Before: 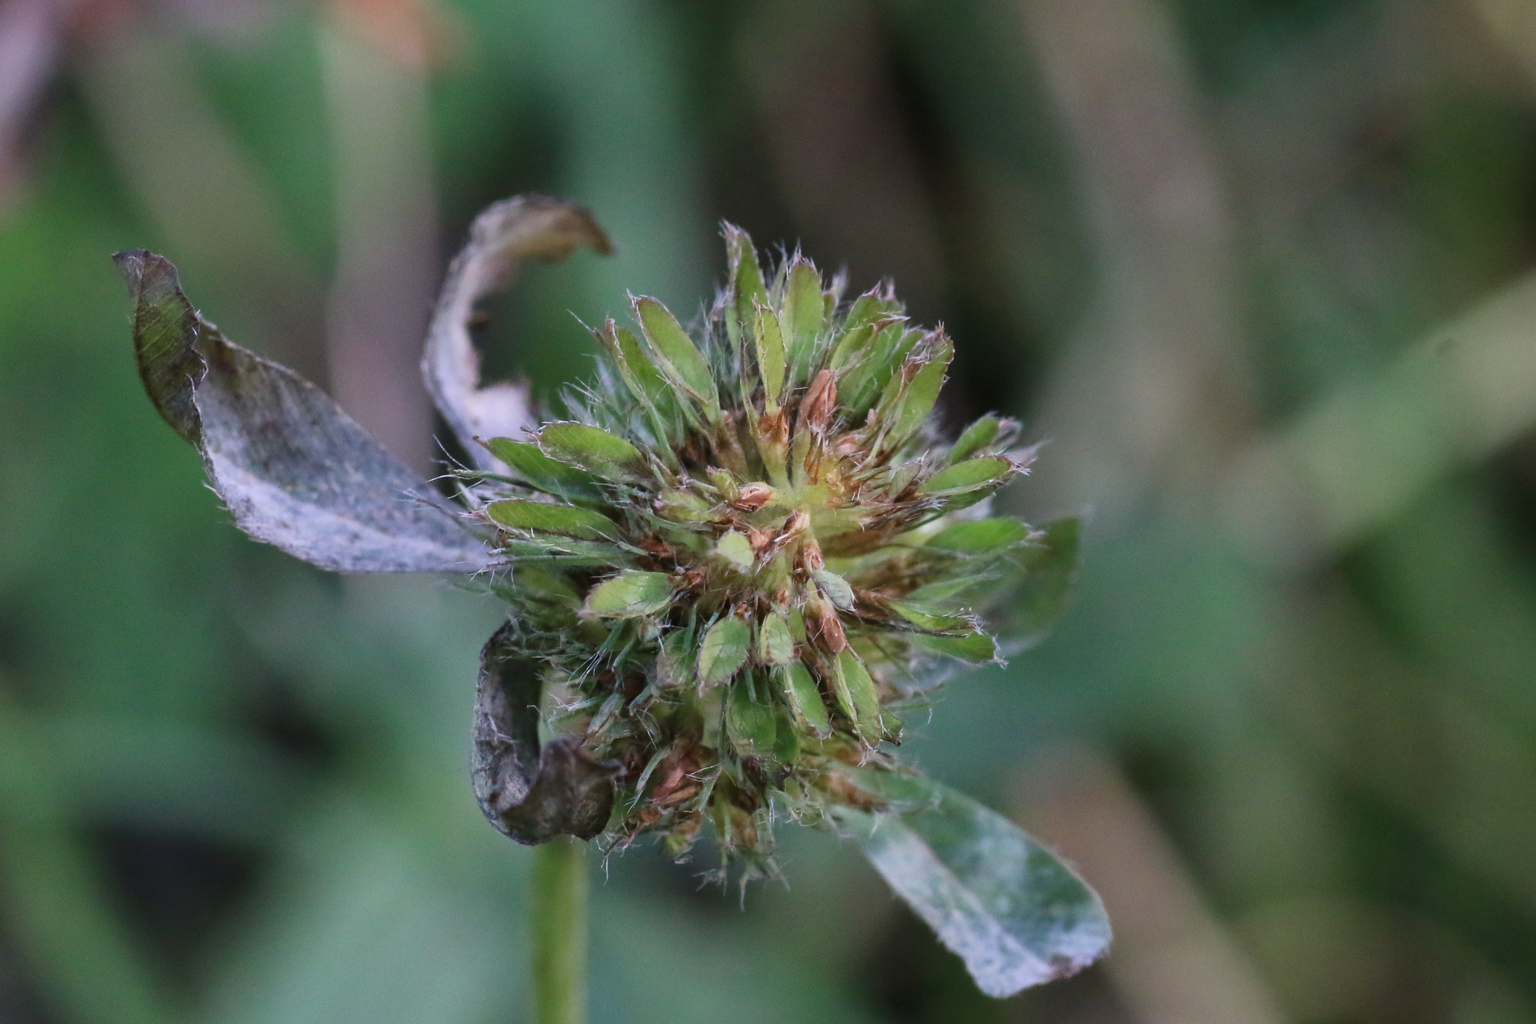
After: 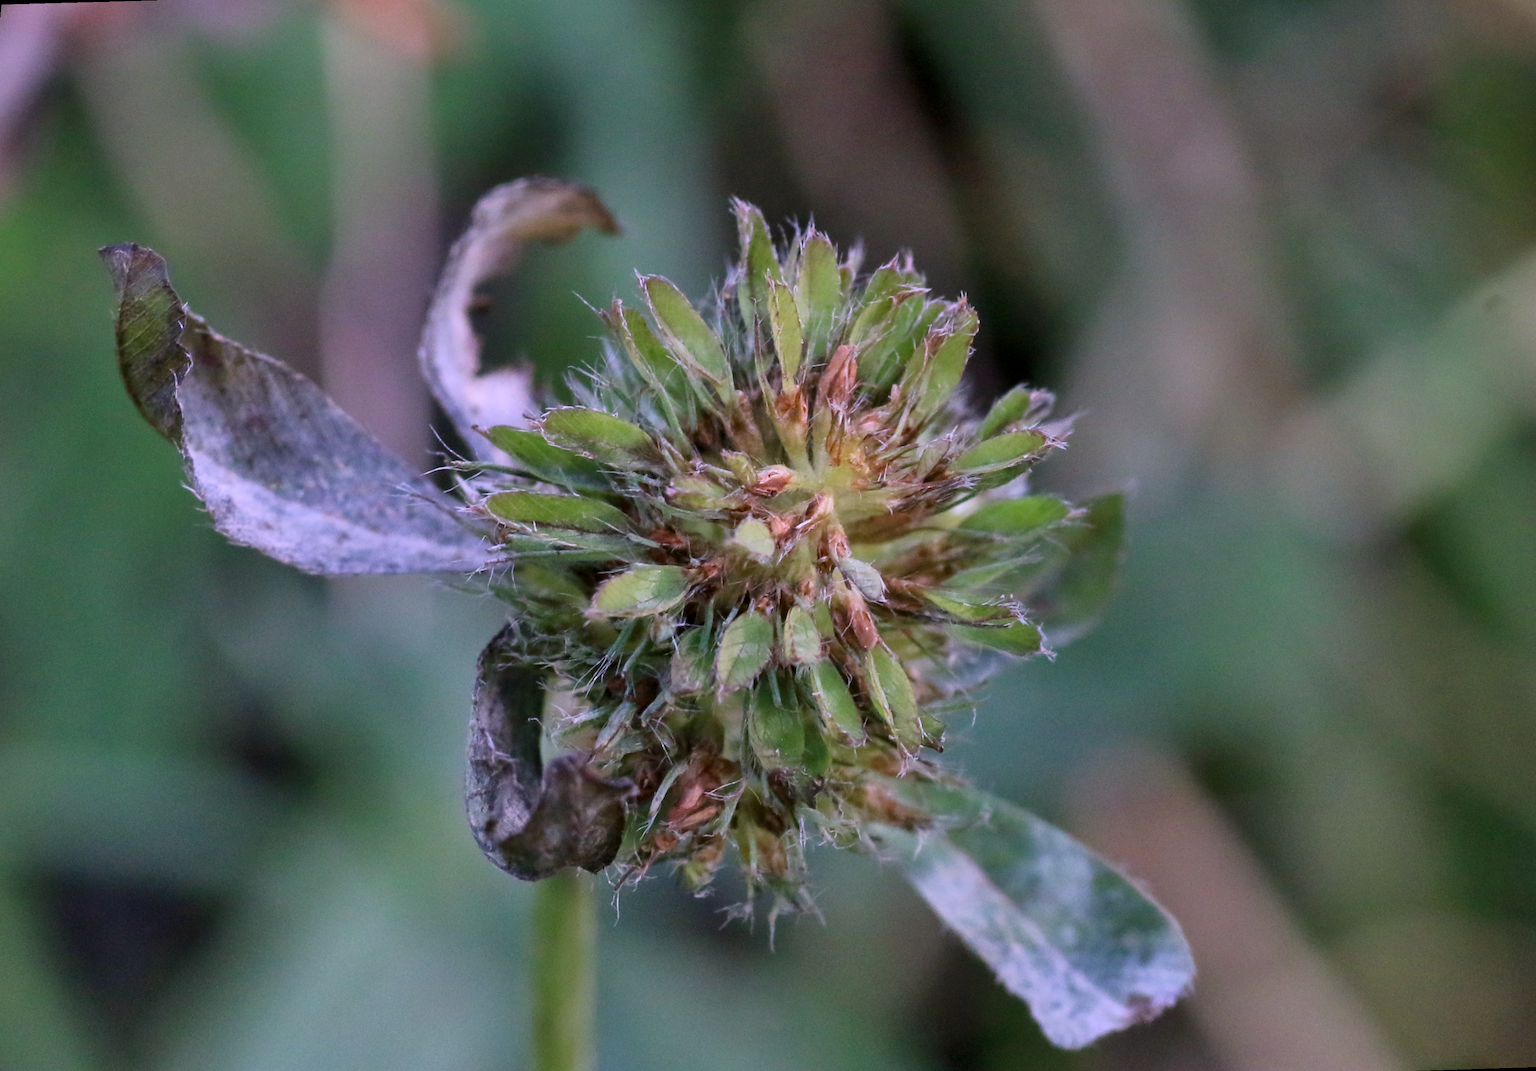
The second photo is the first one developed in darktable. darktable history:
white balance: red 1.066, blue 1.119
rotate and perspective: rotation -1.68°, lens shift (vertical) -0.146, crop left 0.049, crop right 0.912, crop top 0.032, crop bottom 0.96
exposure: black level correction 0.005, exposure 0.014 EV, compensate highlight preservation false
shadows and highlights: shadows 43.71, white point adjustment -1.46, soften with gaussian
